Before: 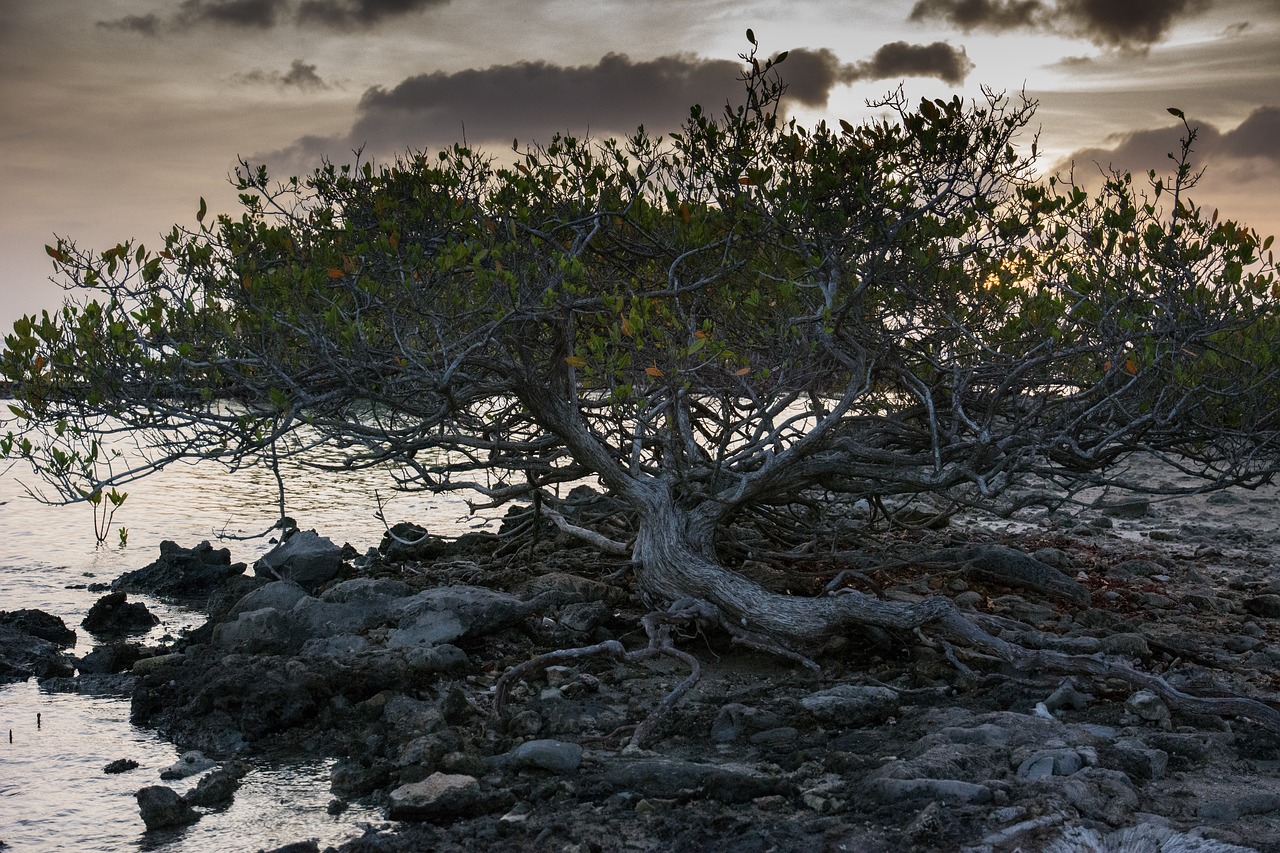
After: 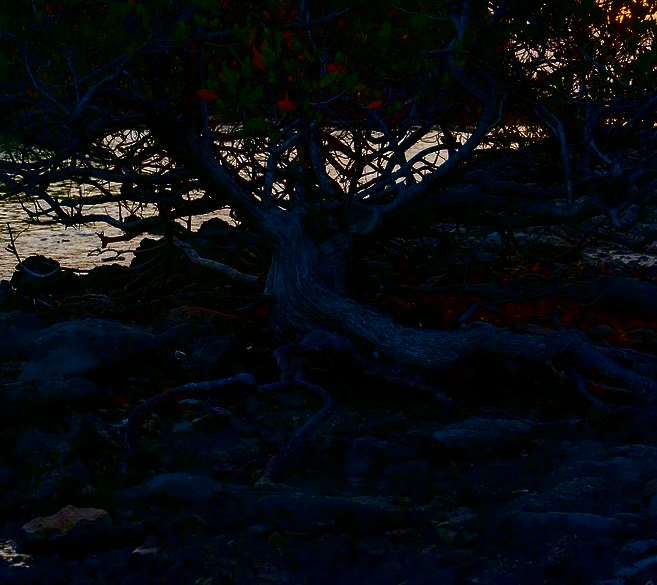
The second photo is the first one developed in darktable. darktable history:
contrast brightness saturation: brightness -0.989, saturation 0.993
crop and rotate: left 28.808%, top 31.33%, right 19.804%
